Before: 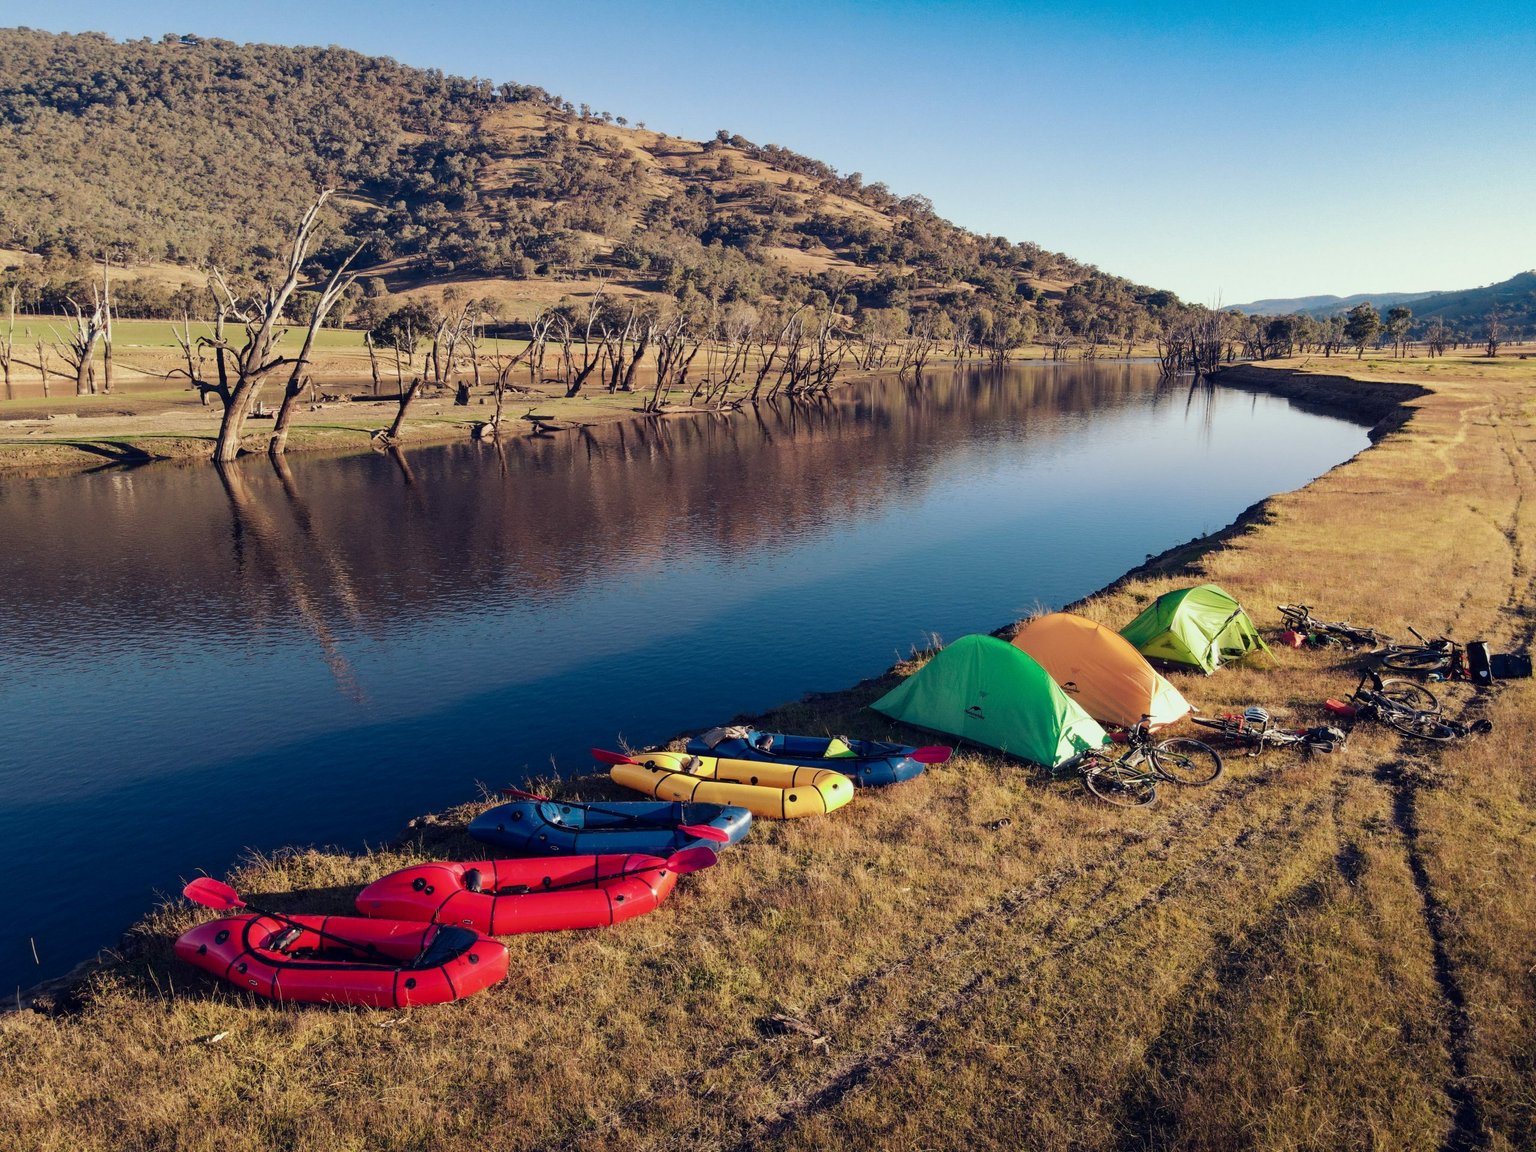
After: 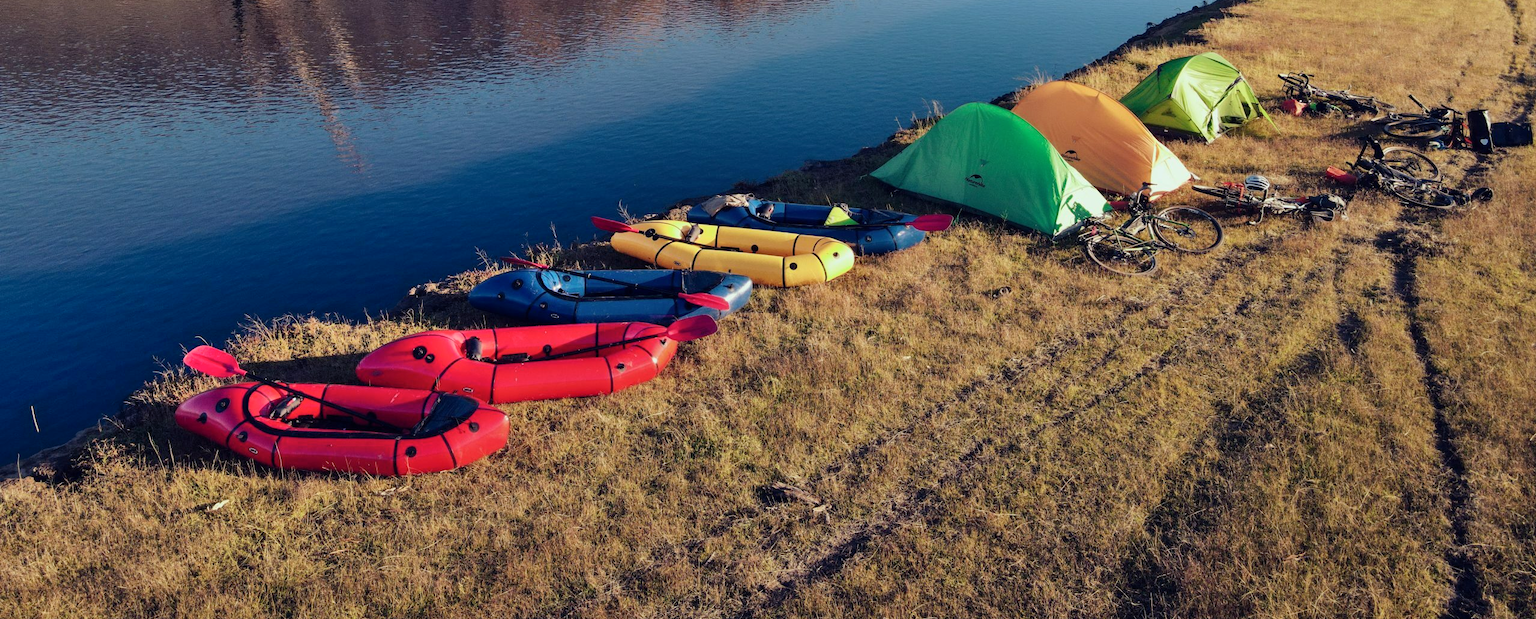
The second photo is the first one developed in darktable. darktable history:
white balance: red 0.986, blue 1.01
crop and rotate: top 46.237%
tone equalizer: on, module defaults
shadows and highlights: low approximation 0.01, soften with gaussian
